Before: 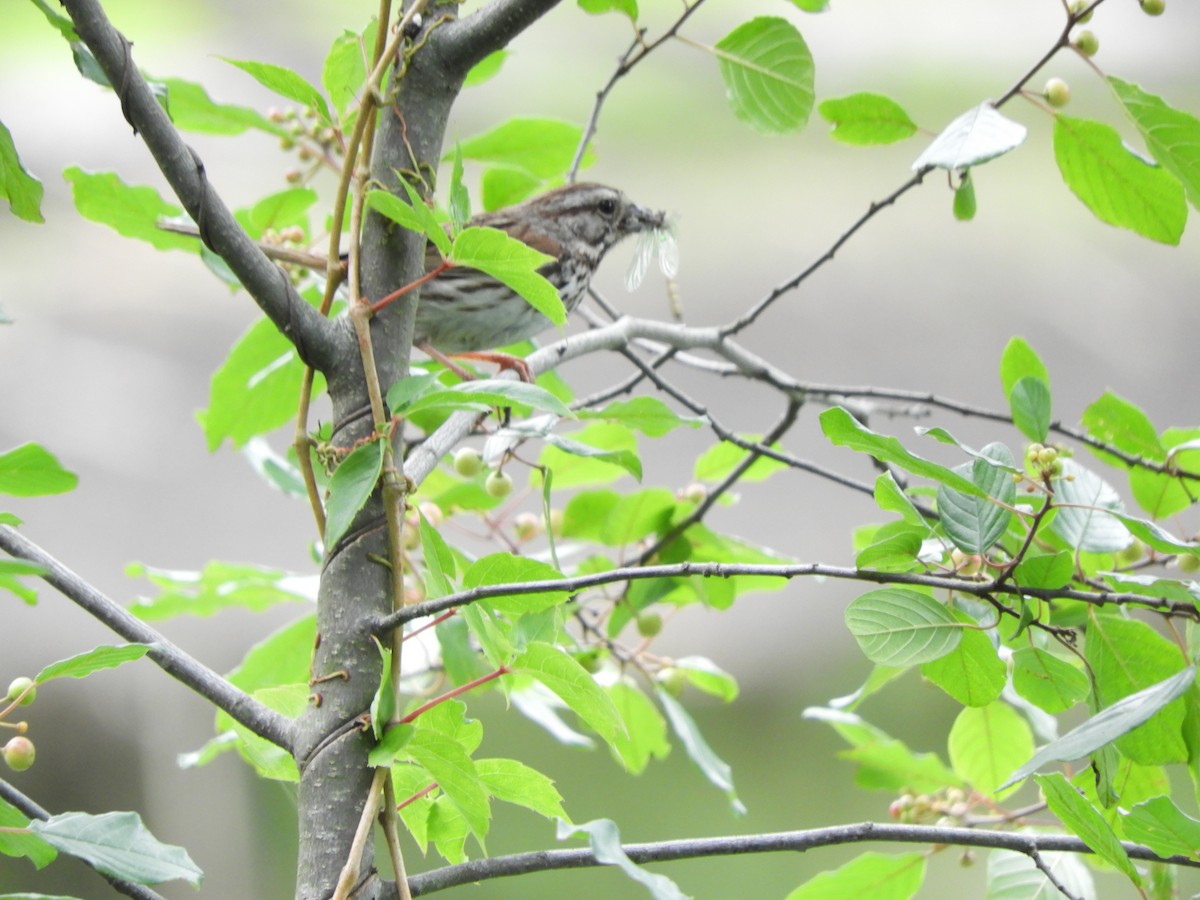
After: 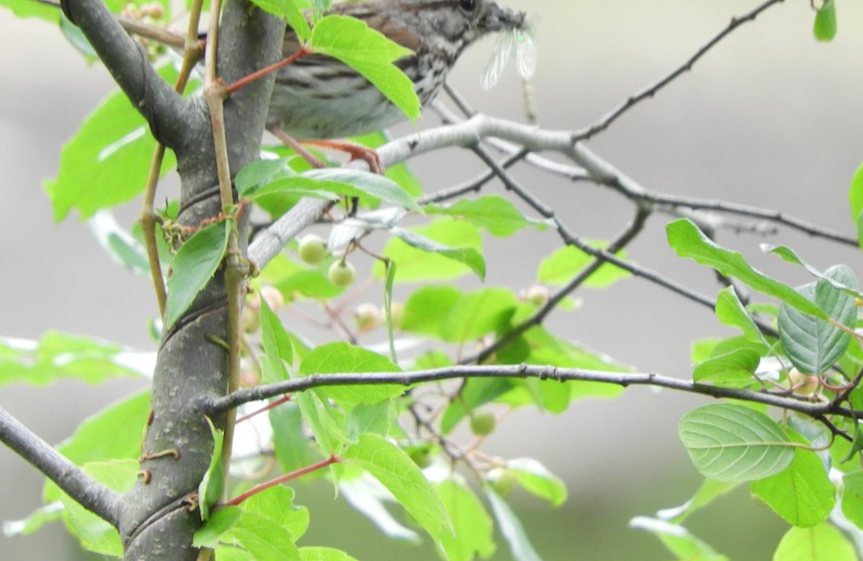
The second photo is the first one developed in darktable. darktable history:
crop and rotate: angle -3.82°, left 9.756%, top 20.42%, right 12.07%, bottom 11.797%
